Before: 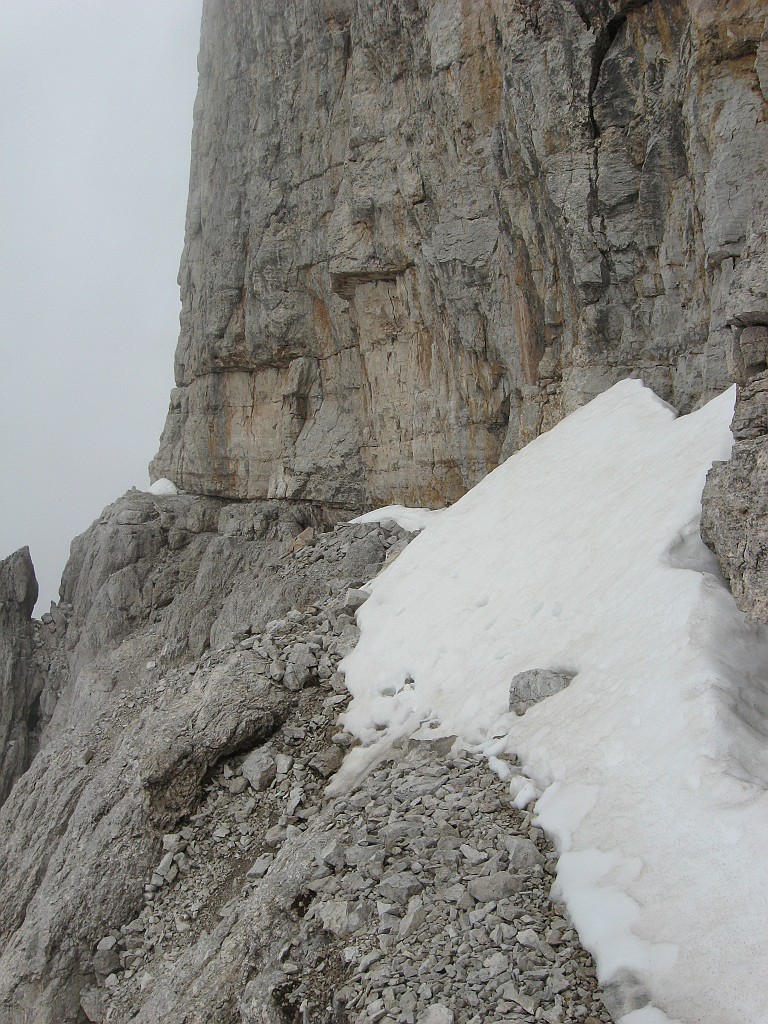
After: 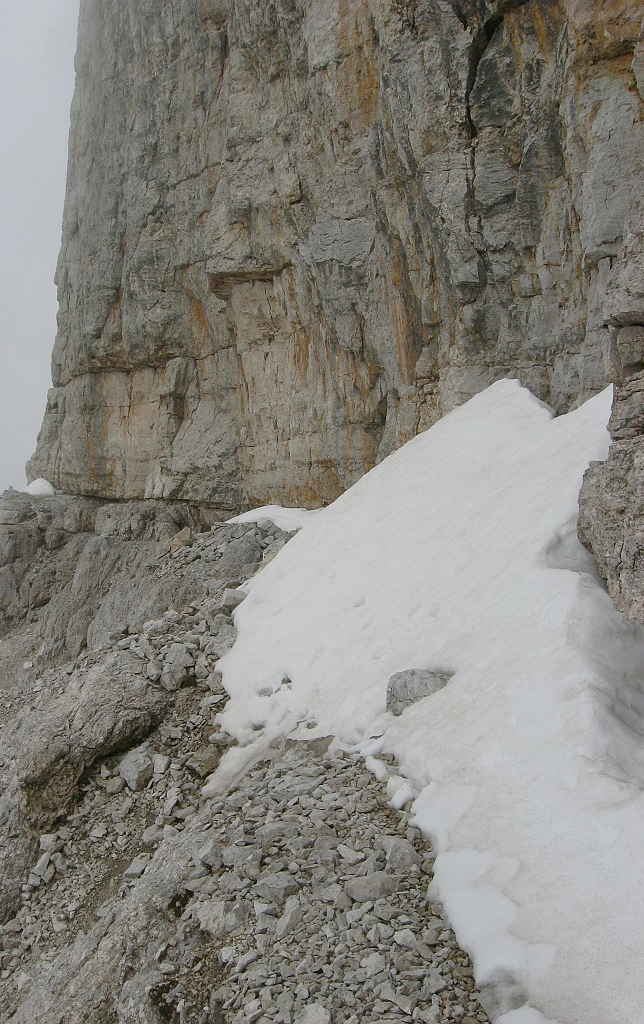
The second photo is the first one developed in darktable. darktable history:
color balance rgb: shadows lift › chroma 1%, shadows lift › hue 113°, highlights gain › chroma 0.2%, highlights gain › hue 333°, perceptual saturation grading › global saturation 20%, perceptual saturation grading › highlights -50%, perceptual saturation grading › shadows 25%, contrast -10%
crop: left 16.145%
